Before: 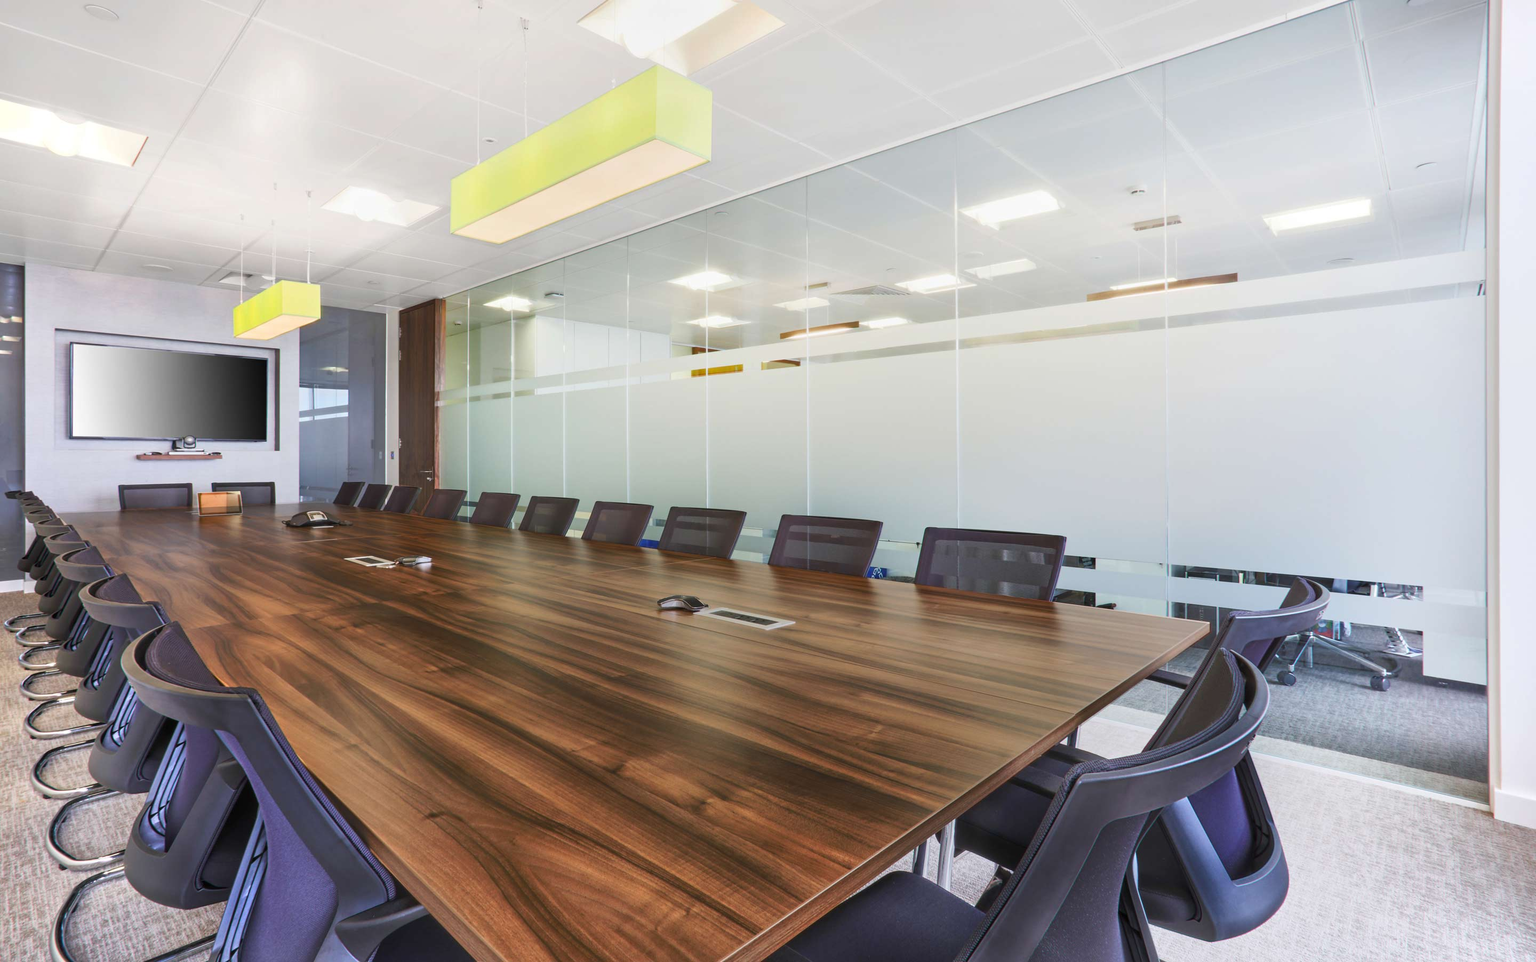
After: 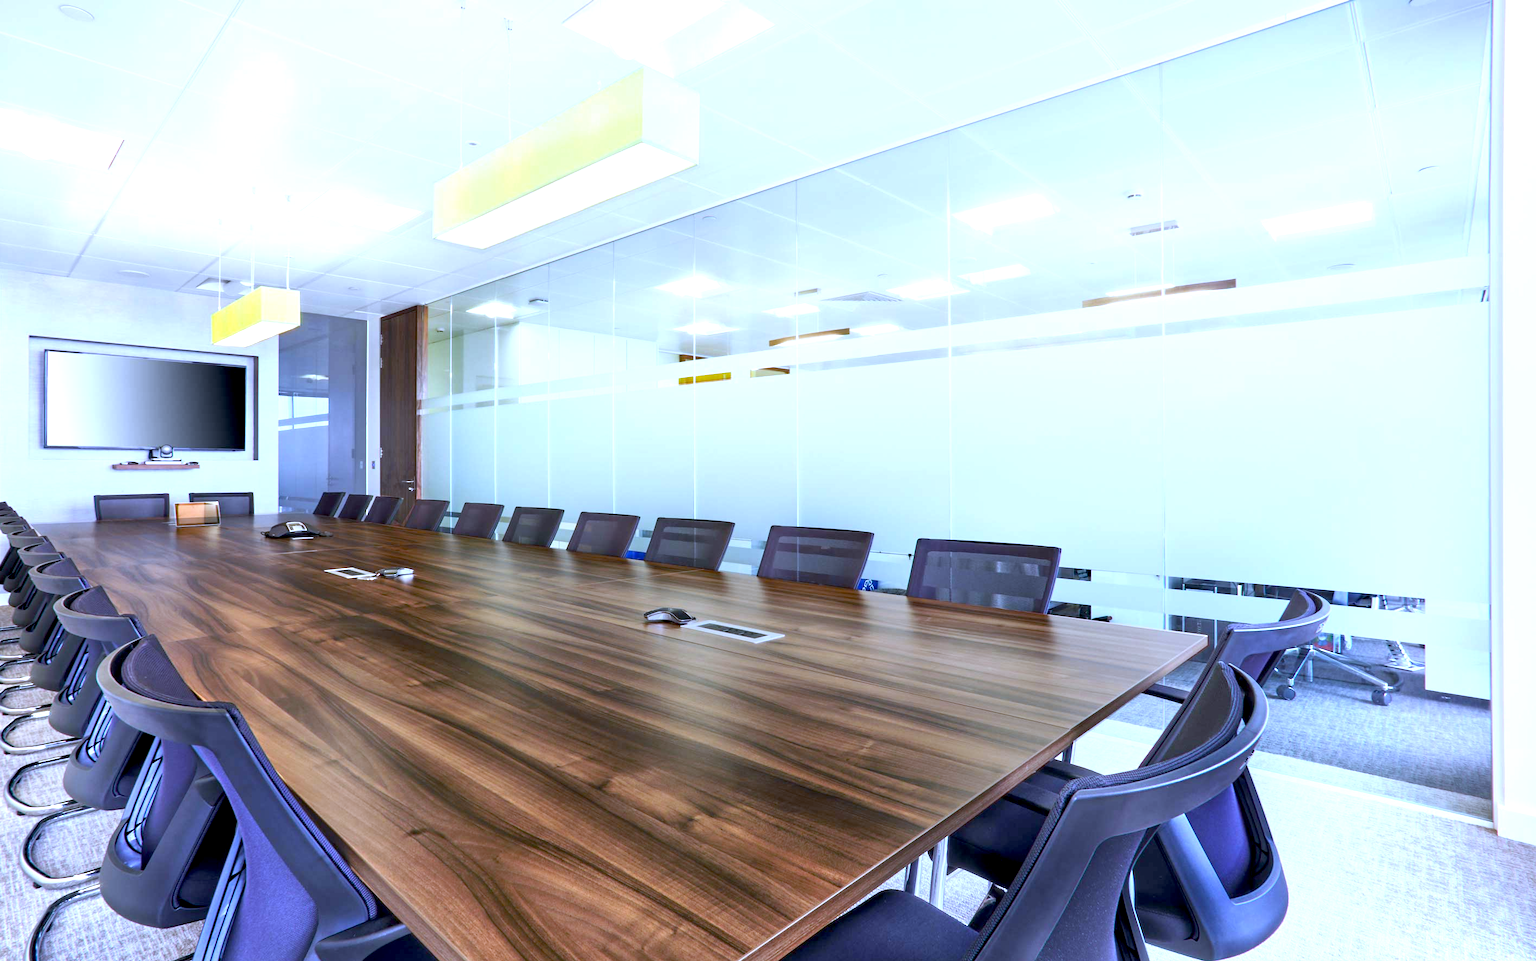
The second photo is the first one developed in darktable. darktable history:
exposure: black level correction 0.012, exposure 0.7 EV, compensate exposure bias true, compensate highlight preservation false
crop: left 1.743%, right 0.268%, bottom 2.011%
white balance: red 0.871, blue 1.249
sharpen: radius 5.325, amount 0.312, threshold 26.433
